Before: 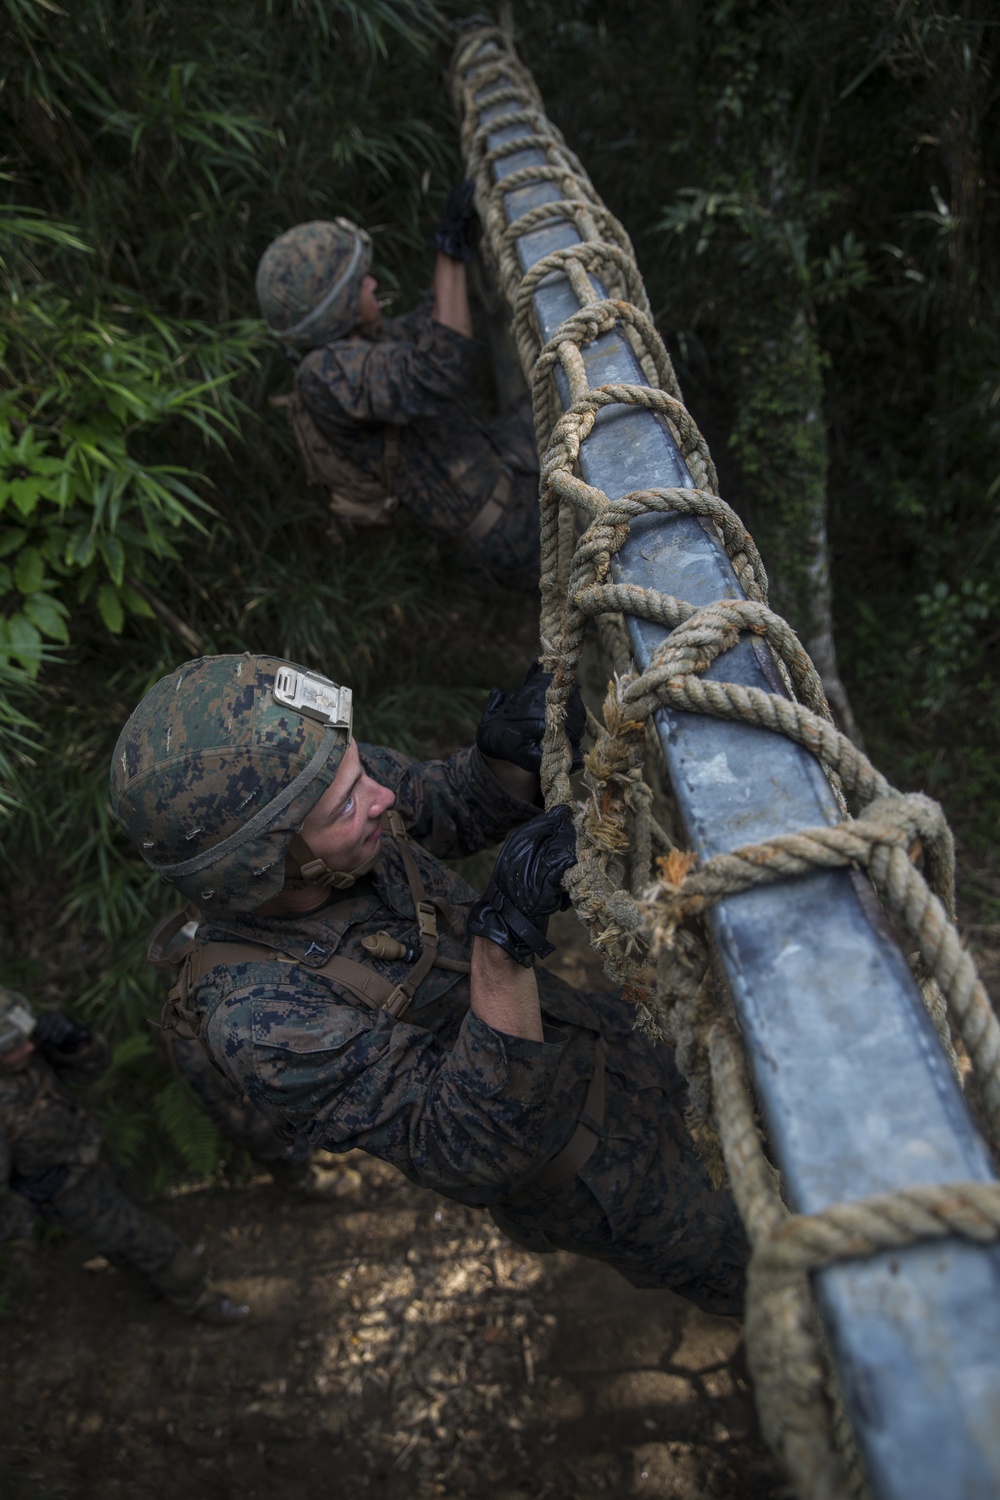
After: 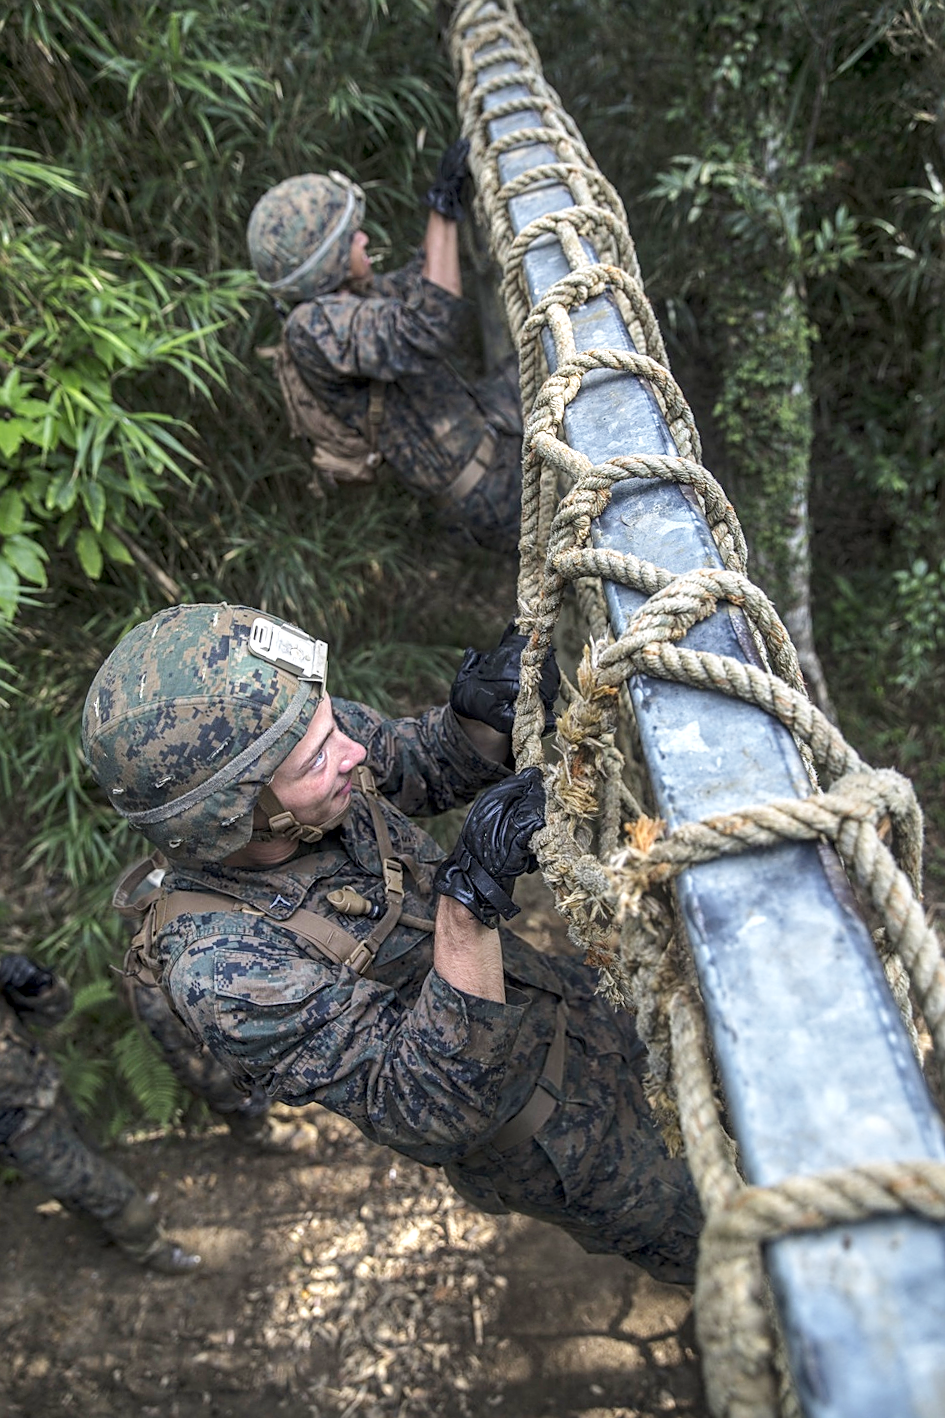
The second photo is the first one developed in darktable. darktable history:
base curve: curves: ch0 [(0, 0) (0.204, 0.334) (0.55, 0.733) (1, 1)], preserve colors none
local contrast: detail 130%
sharpen: on, module defaults
exposure: black level correction 0, exposure 0.891 EV, compensate exposure bias true, compensate highlight preservation false
crop and rotate: angle -2.24°
shadows and highlights: radius 133.27, soften with gaussian
